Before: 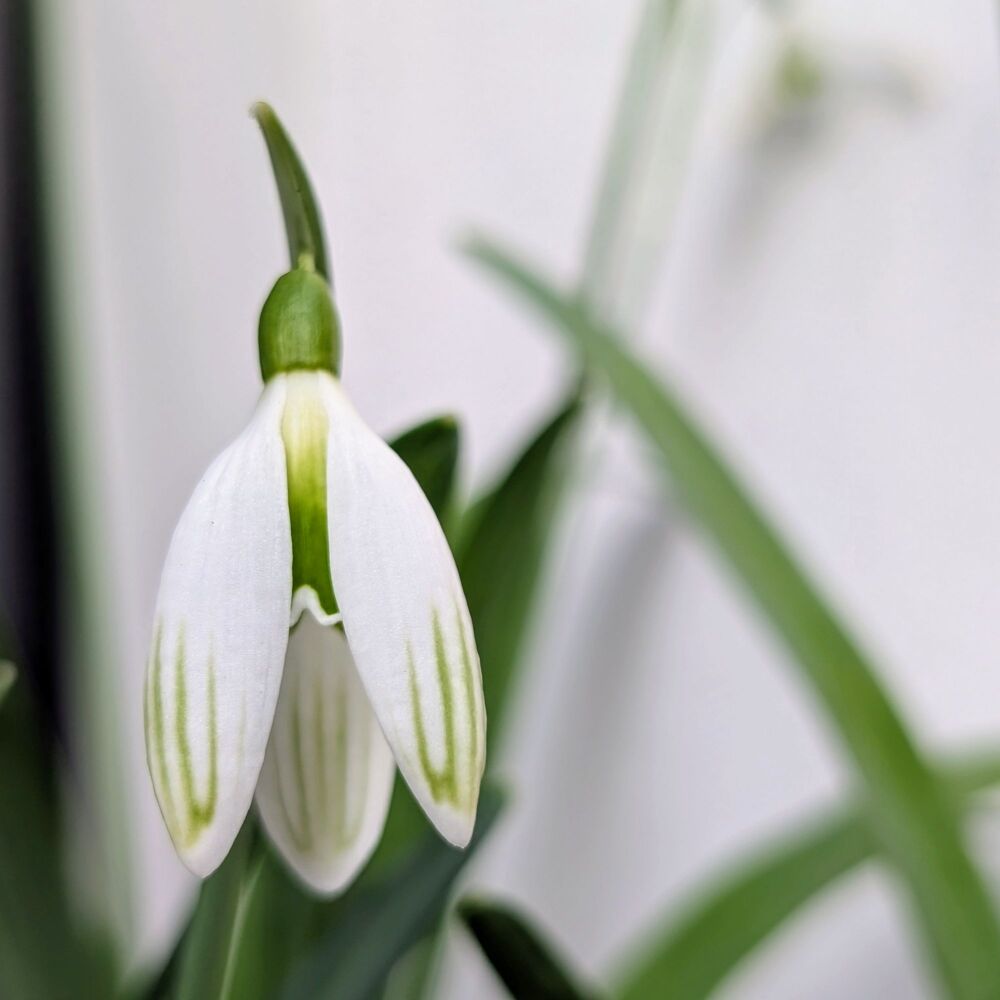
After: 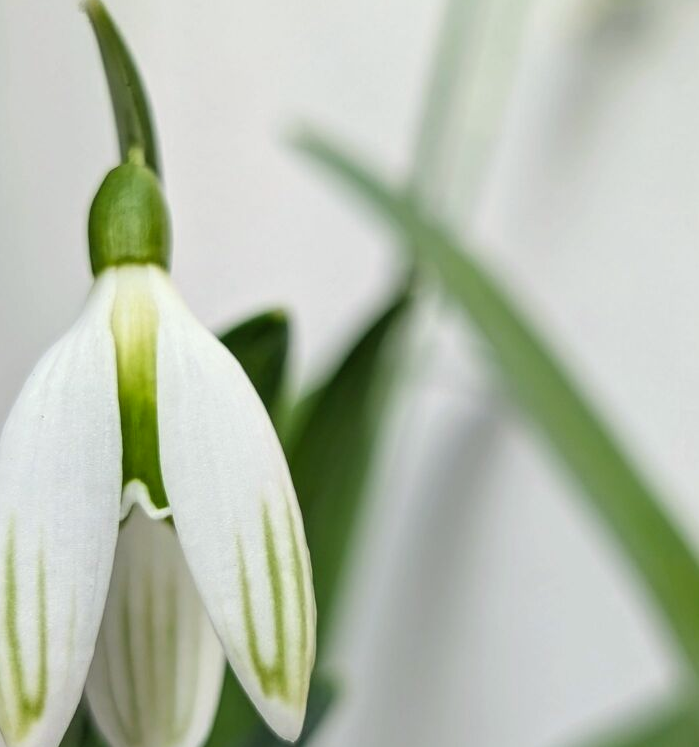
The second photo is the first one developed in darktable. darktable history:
crop and rotate: left 17.046%, top 10.659%, right 12.989%, bottom 14.553%
color correction: highlights a* -4.73, highlights b* 5.06, saturation 0.97
